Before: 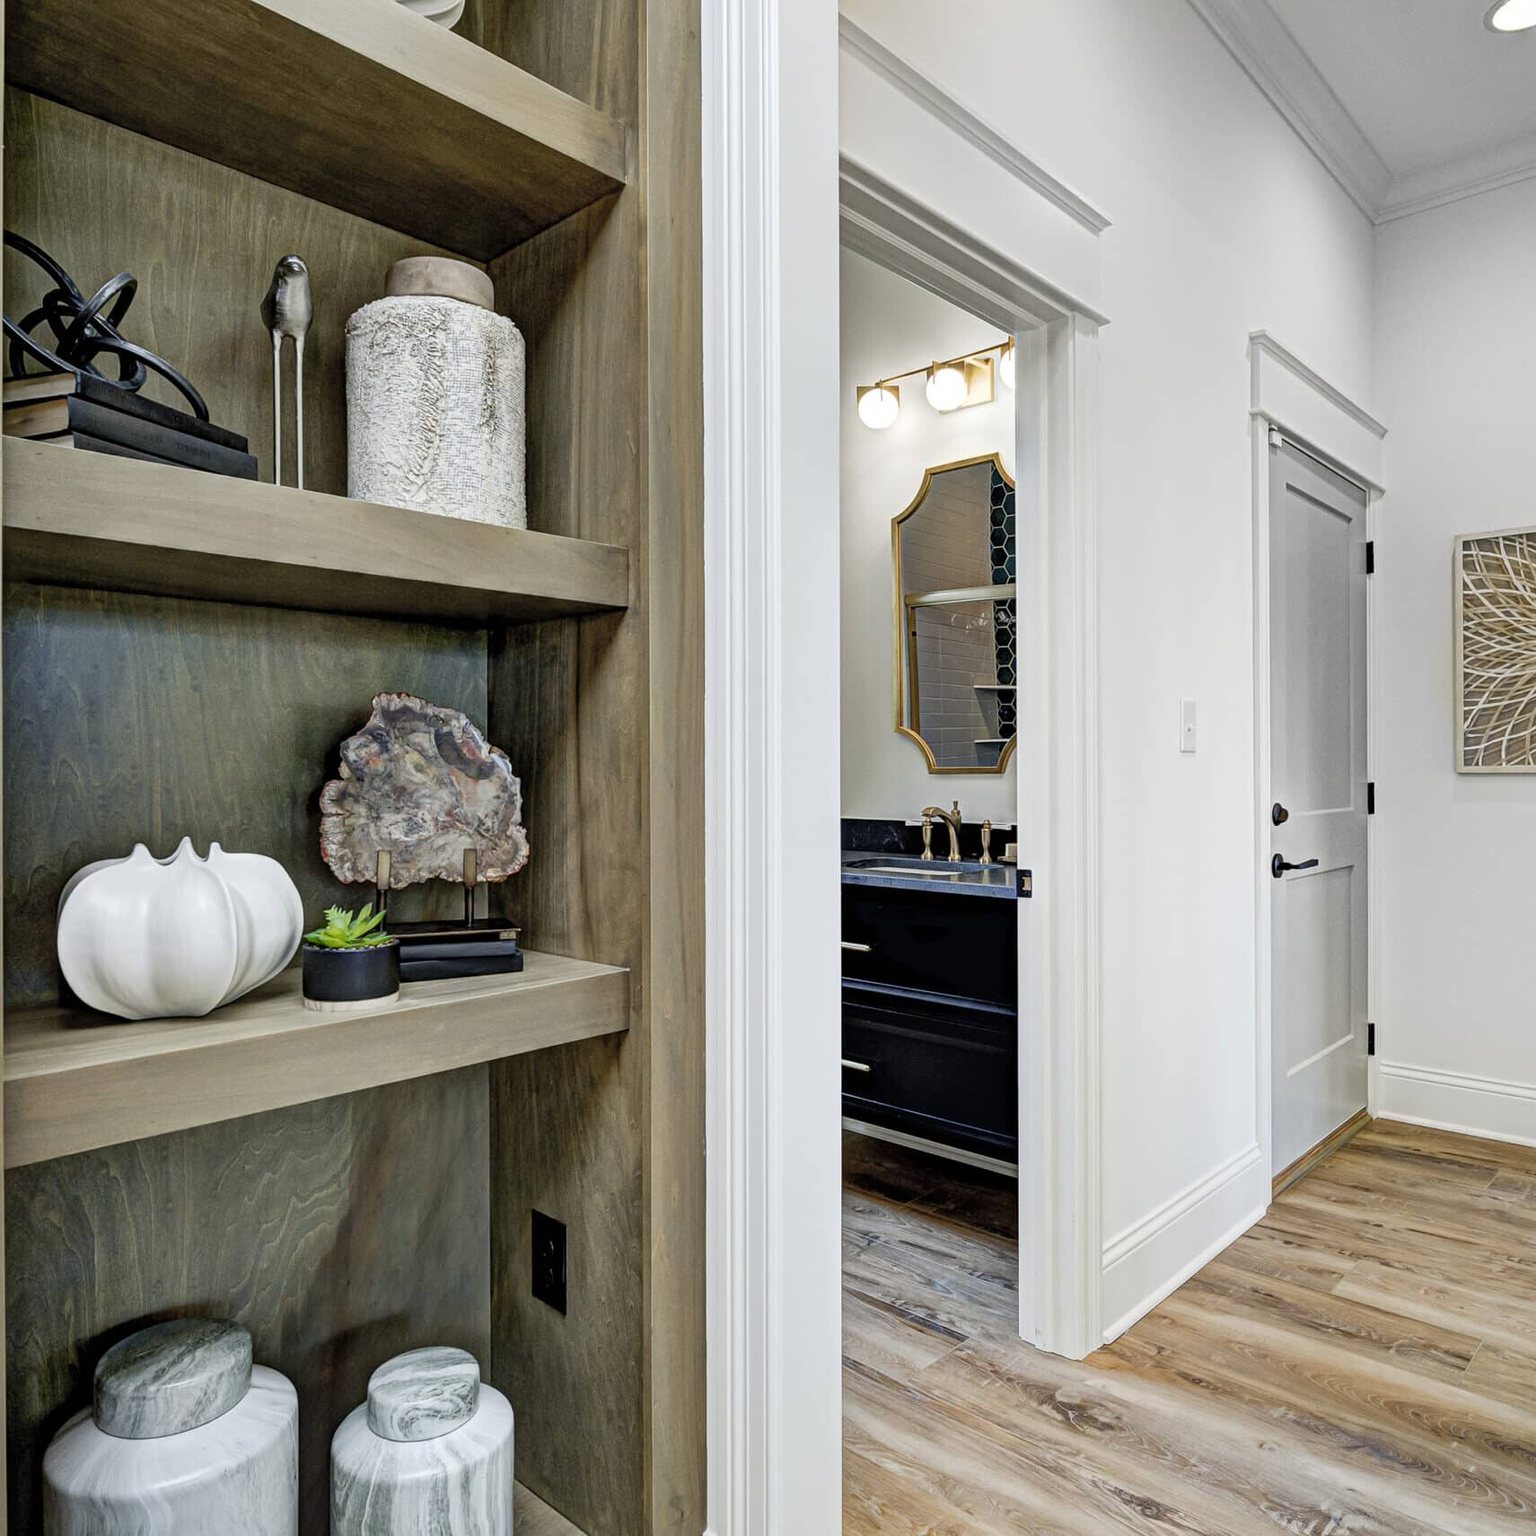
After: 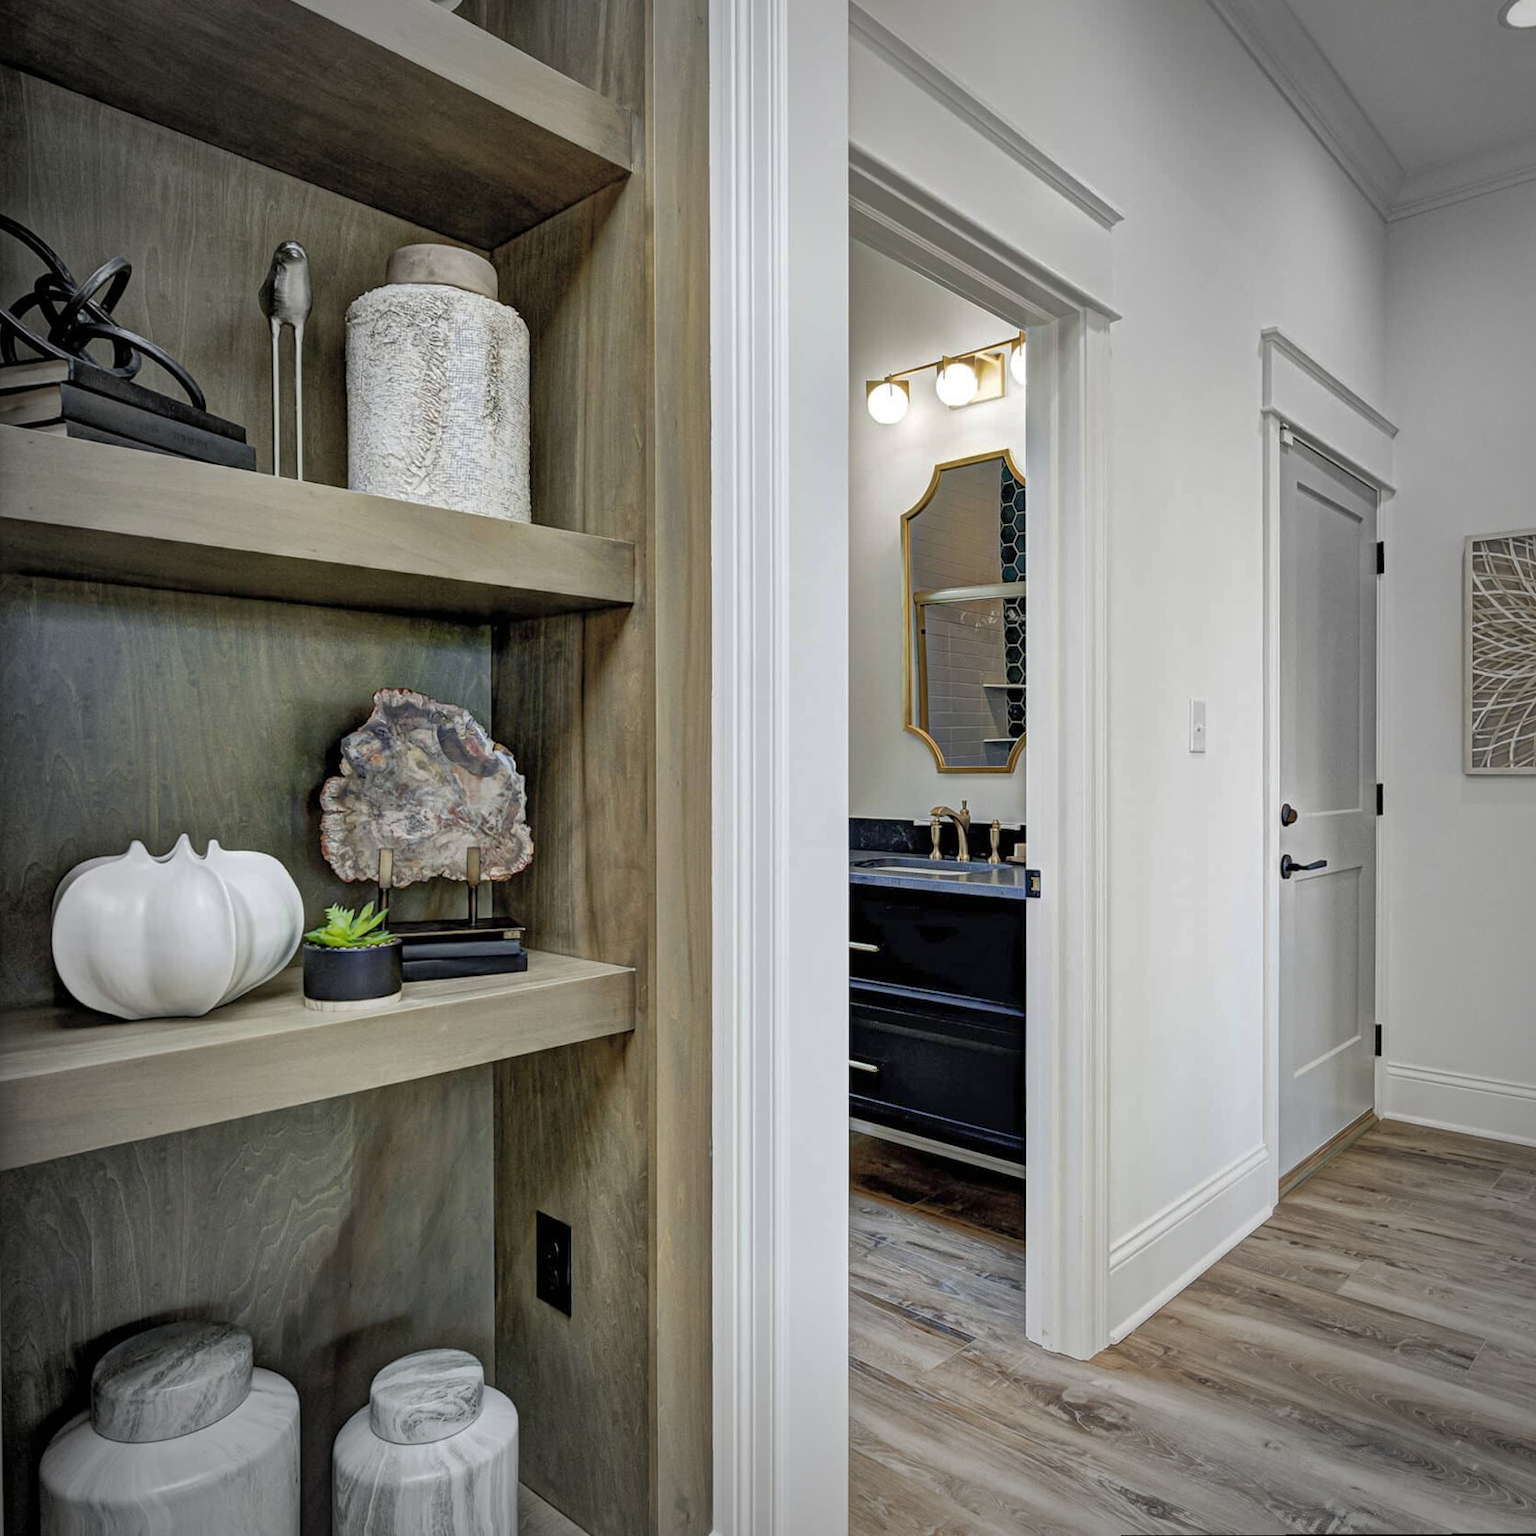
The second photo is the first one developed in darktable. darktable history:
rotate and perspective: rotation 0.174°, lens shift (vertical) 0.013, lens shift (horizontal) 0.019, shear 0.001, automatic cropping original format, crop left 0.007, crop right 0.991, crop top 0.016, crop bottom 0.997
vignetting: fall-off start 67.15%, brightness -0.442, saturation -0.691, width/height ratio 1.011, unbound false
shadows and highlights: on, module defaults
